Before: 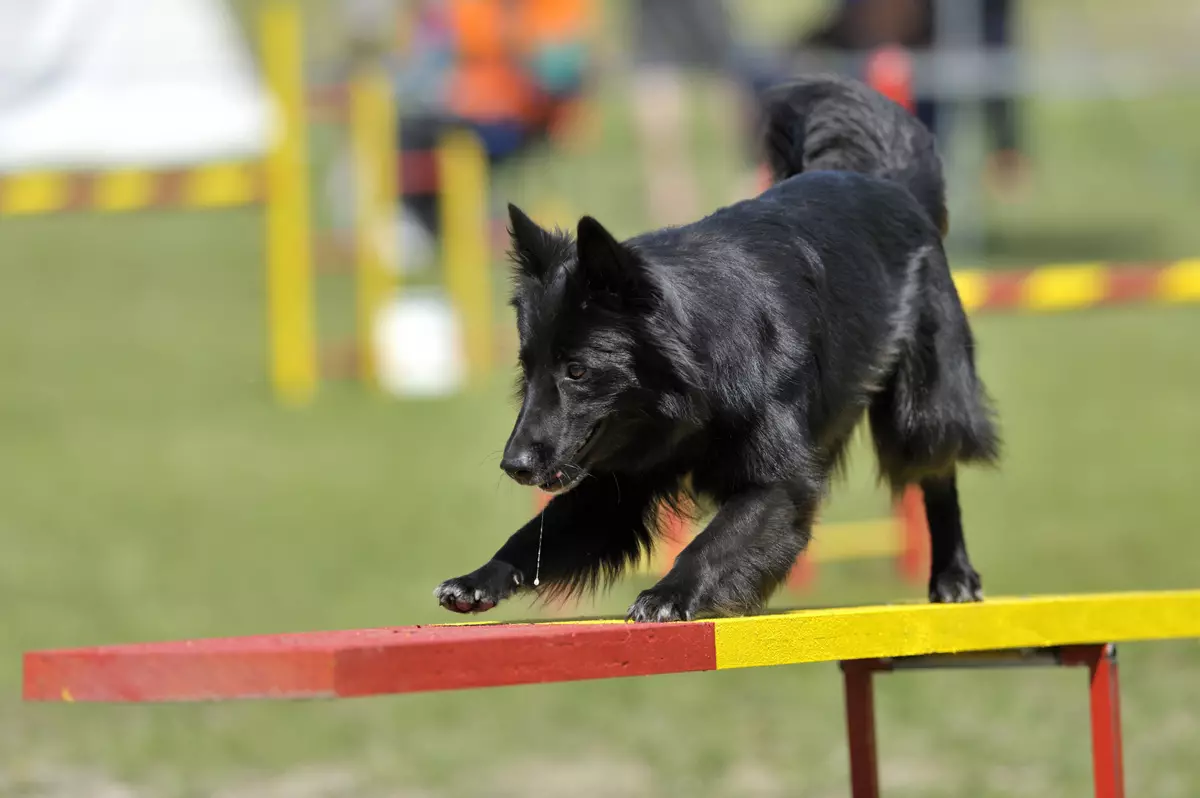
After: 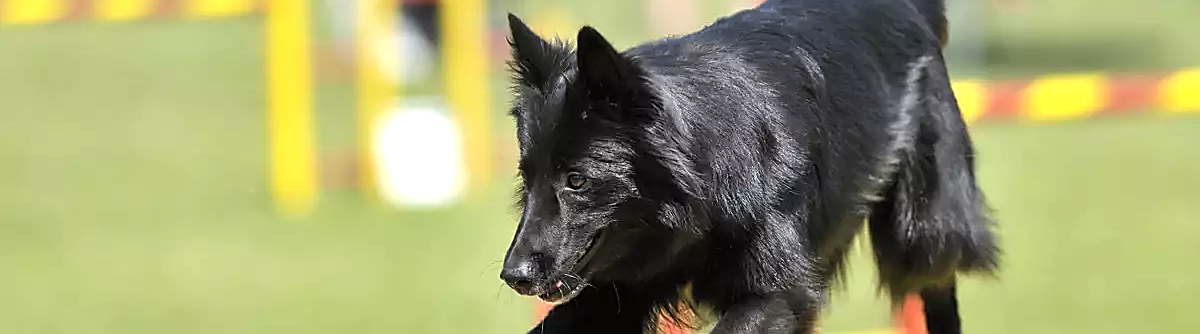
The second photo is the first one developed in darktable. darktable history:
sharpen: radius 1.4, amount 1.25, threshold 0.7
crop and rotate: top 23.84%, bottom 34.294%
exposure: black level correction 0, exposure 0.7 EV, compensate exposure bias true, compensate highlight preservation false
